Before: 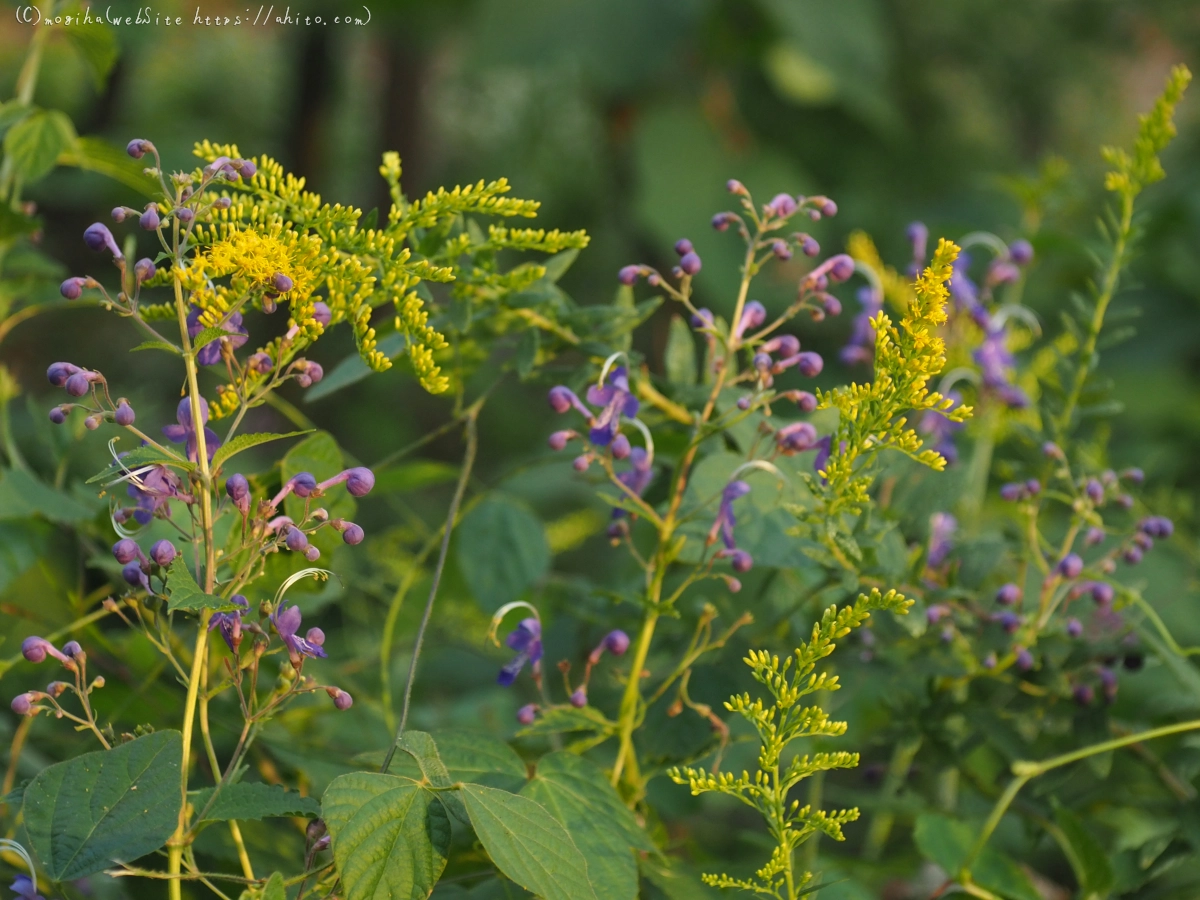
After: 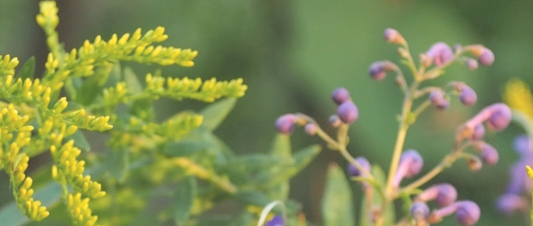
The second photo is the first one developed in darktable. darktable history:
contrast brightness saturation: brightness 0.28
crop: left 28.657%, top 16.855%, right 26.864%, bottom 57.956%
